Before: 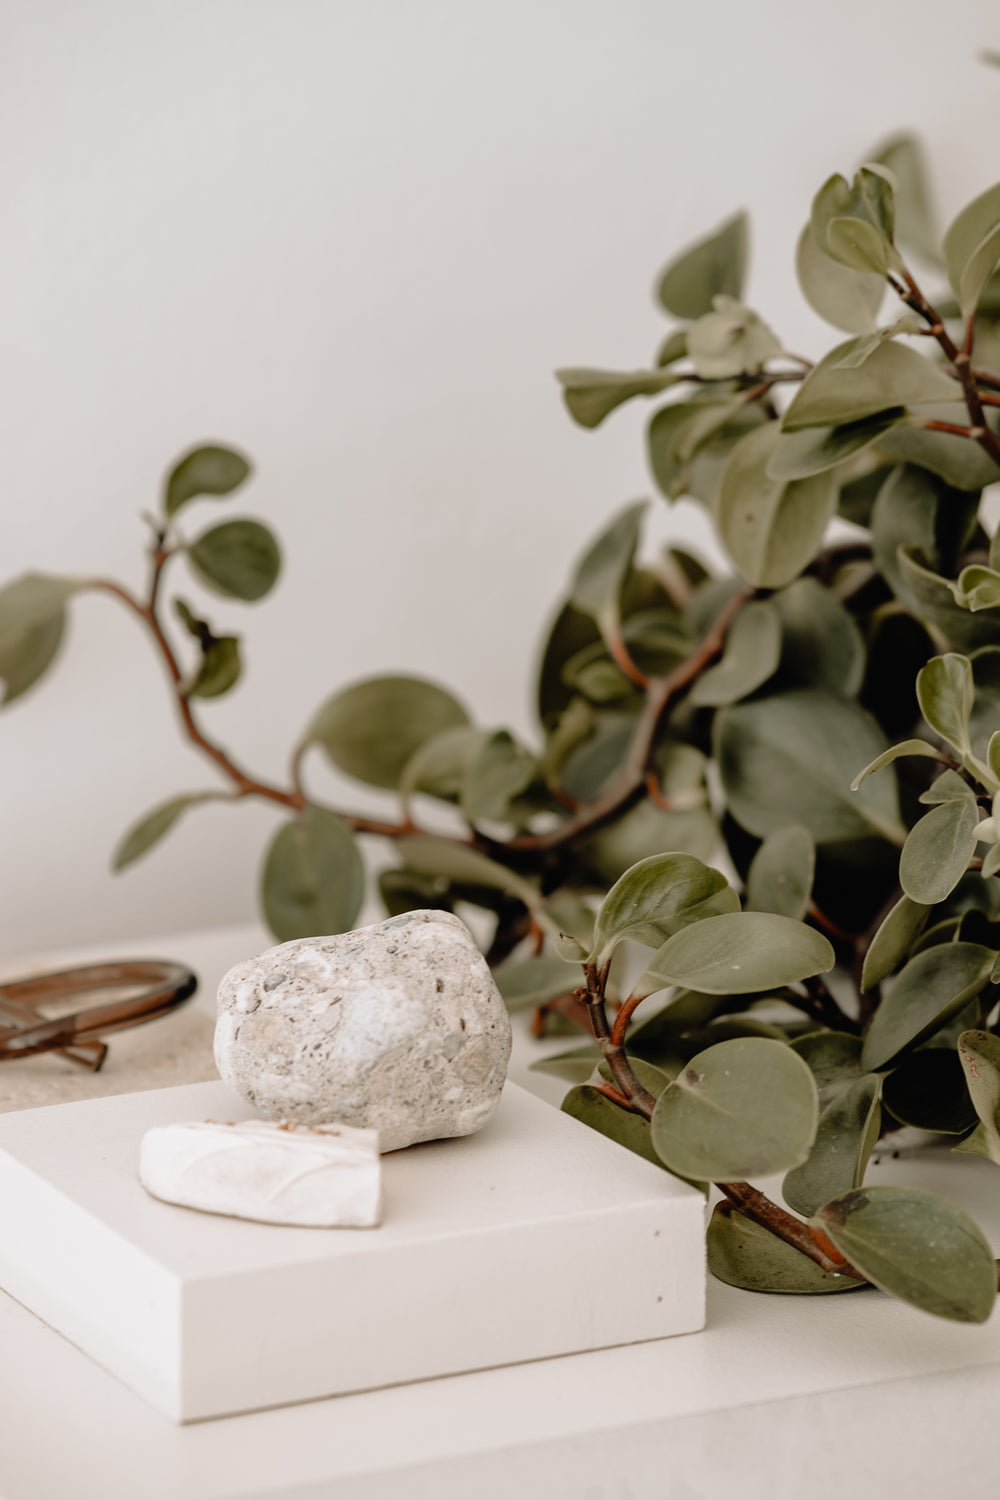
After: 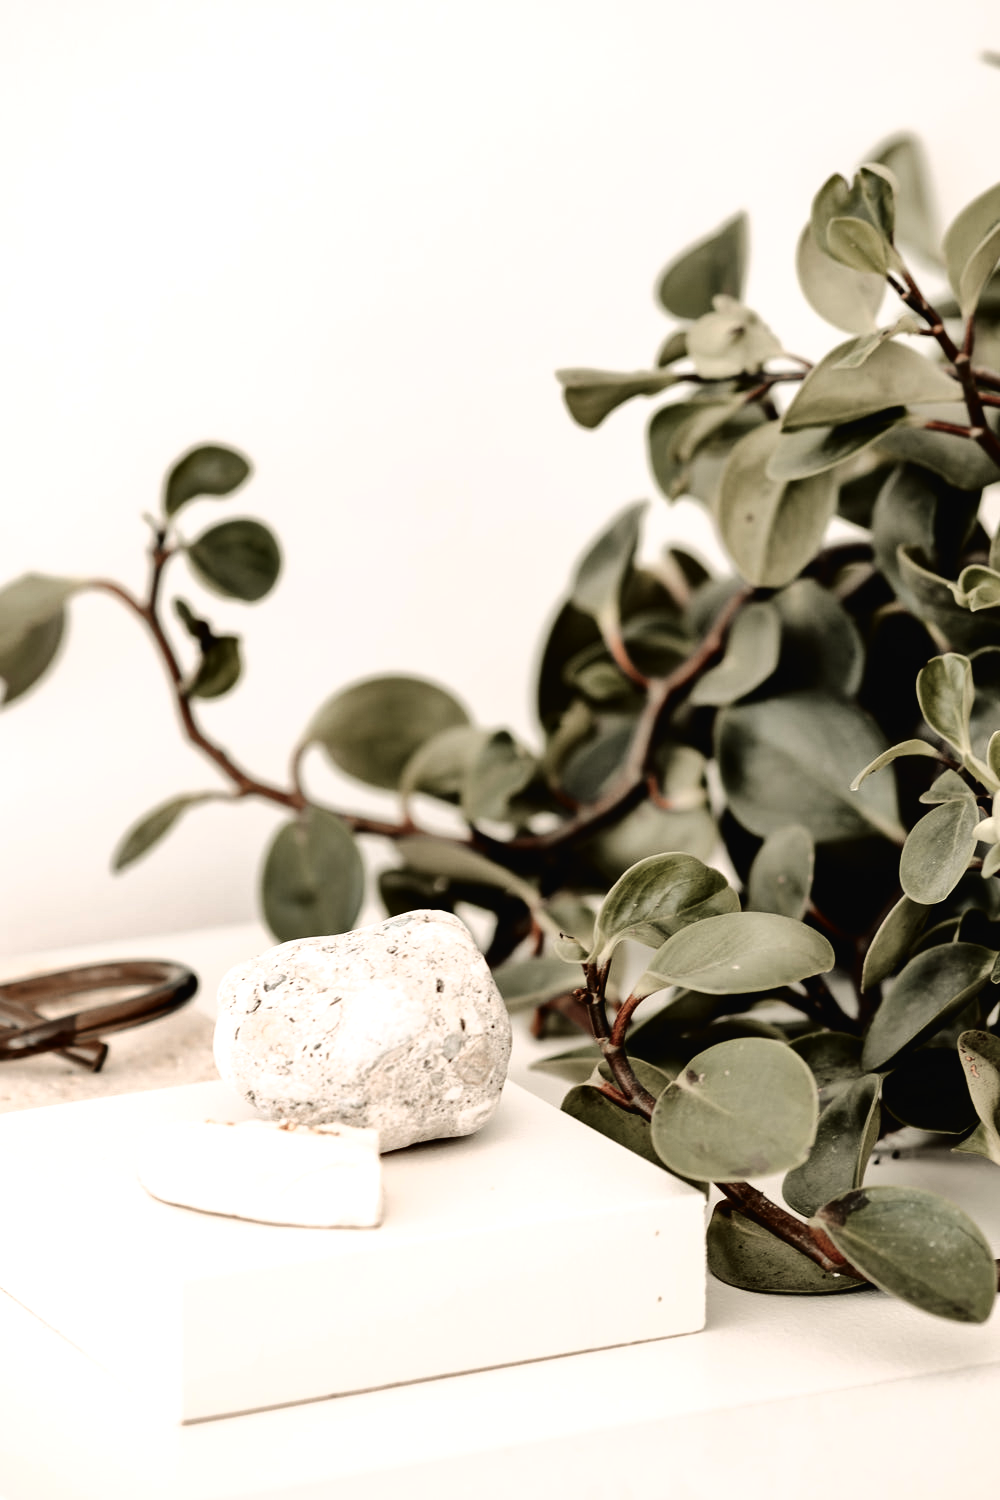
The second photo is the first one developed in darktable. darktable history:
tone curve: curves: ch0 [(0, 0) (0.003, 0) (0.011, 0.001) (0.025, 0.001) (0.044, 0.003) (0.069, 0.009) (0.1, 0.018) (0.136, 0.032) (0.177, 0.074) (0.224, 0.13) (0.277, 0.218) (0.335, 0.321) (0.399, 0.425) (0.468, 0.523) (0.543, 0.617) (0.623, 0.708) (0.709, 0.789) (0.801, 0.873) (0.898, 0.967) (1, 1)], color space Lab, independent channels, preserve colors none
exposure: black level correction -0.016, compensate highlight preservation false
tone equalizer: -8 EV -0.762 EV, -7 EV -0.695 EV, -6 EV -0.588 EV, -5 EV -0.404 EV, -3 EV 0.383 EV, -2 EV 0.6 EV, -1 EV 0.676 EV, +0 EV 0.736 EV, edges refinement/feathering 500, mask exposure compensation -1.57 EV, preserve details no
shadows and highlights: shadows 34.16, highlights -35.12, soften with gaussian
